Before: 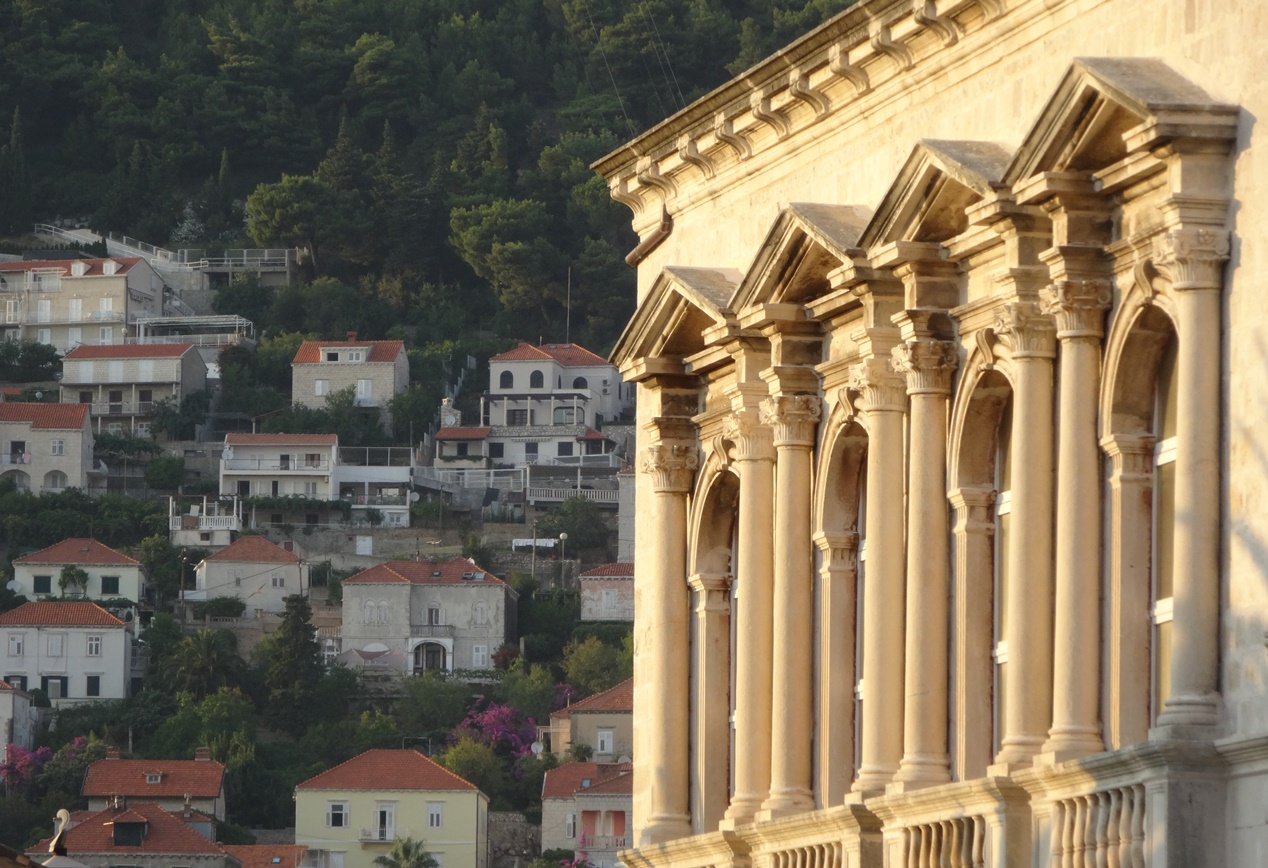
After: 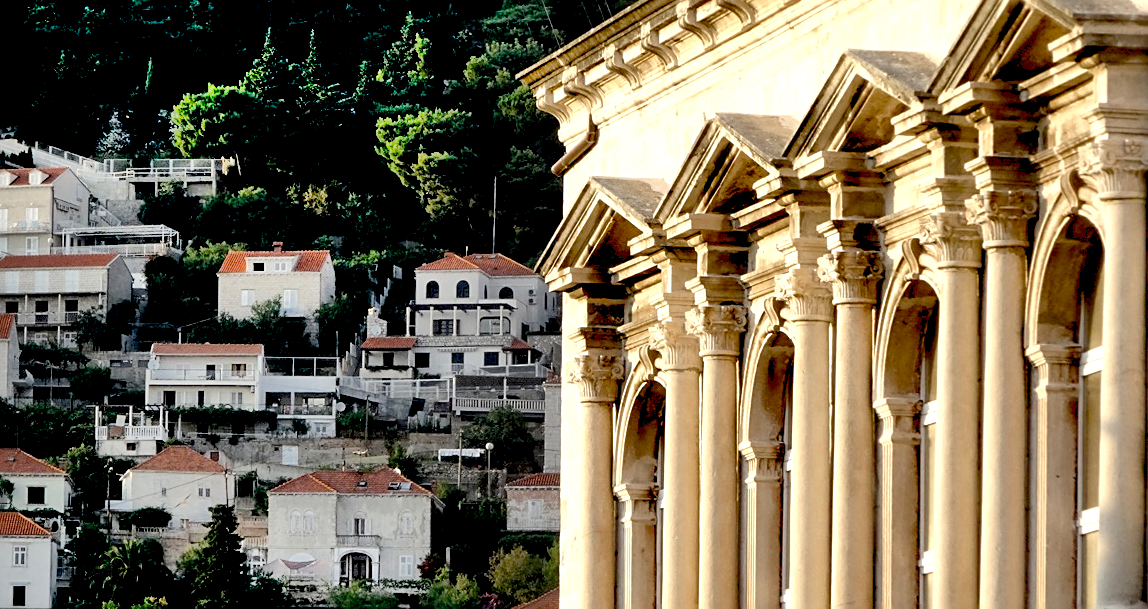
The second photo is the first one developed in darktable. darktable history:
exposure: black level correction 0.041, exposure 0.499 EV, compensate highlight preservation false
color zones: curves: ch0 [(0, 0.5) (0.125, 0.4) (0.25, 0.5) (0.375, 0.4) (0.5, 0.4) (0.625, 0.35) (0.75, 0.35) (0.875, 0.5)]; ch1 [(0, 0.35) (0.125, 0.45) (0.25, 0.35) (0.375, 0.35) (0.5, 0.35) (0.625, 0.35) (0.75, 0.45) (0.875, 0.35)]; ch2 [(0, 0.6) (0.125, 0.5) (0.25, 0.5) (0.375, 0.6) (0.5, 0.6) (0.625, 0.5) (0.75, 0.5) (0.875, 0.5)]
shadows and highlights: shadows 74.27, highlights -25.31, soften with gaussian
local contrast: mode bilateral grid, contrast 21, coarseness 50, detail 120%, midtone range 0.2
sharpen: amount 0.489
crop: left 5.877%, top 10.372%, right 3.539%, bottom 19.456%
